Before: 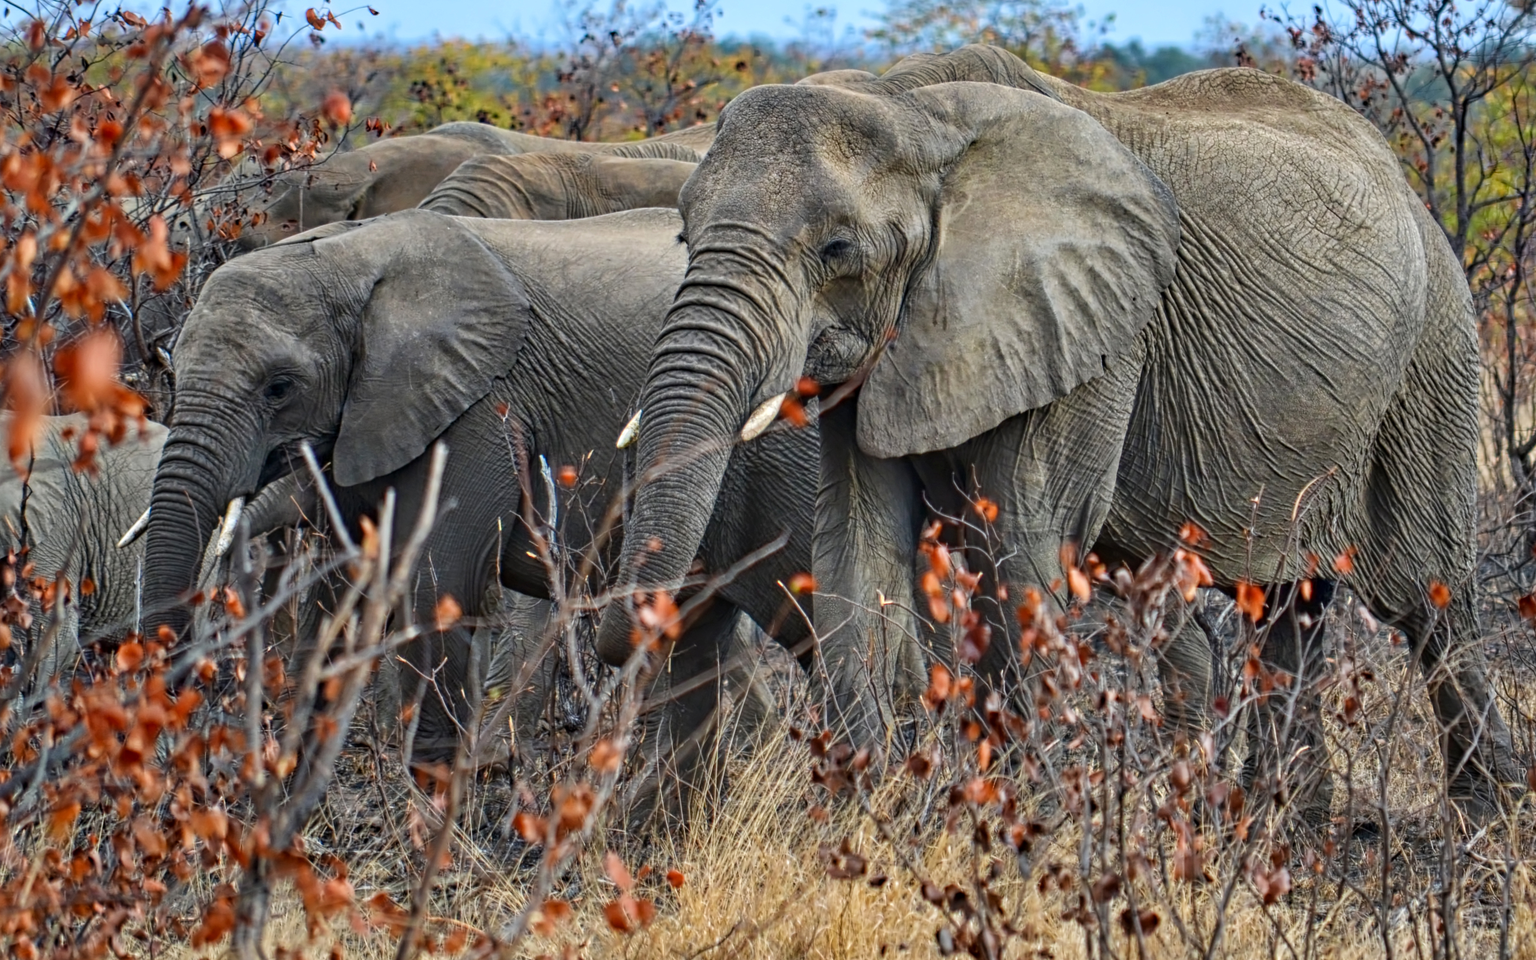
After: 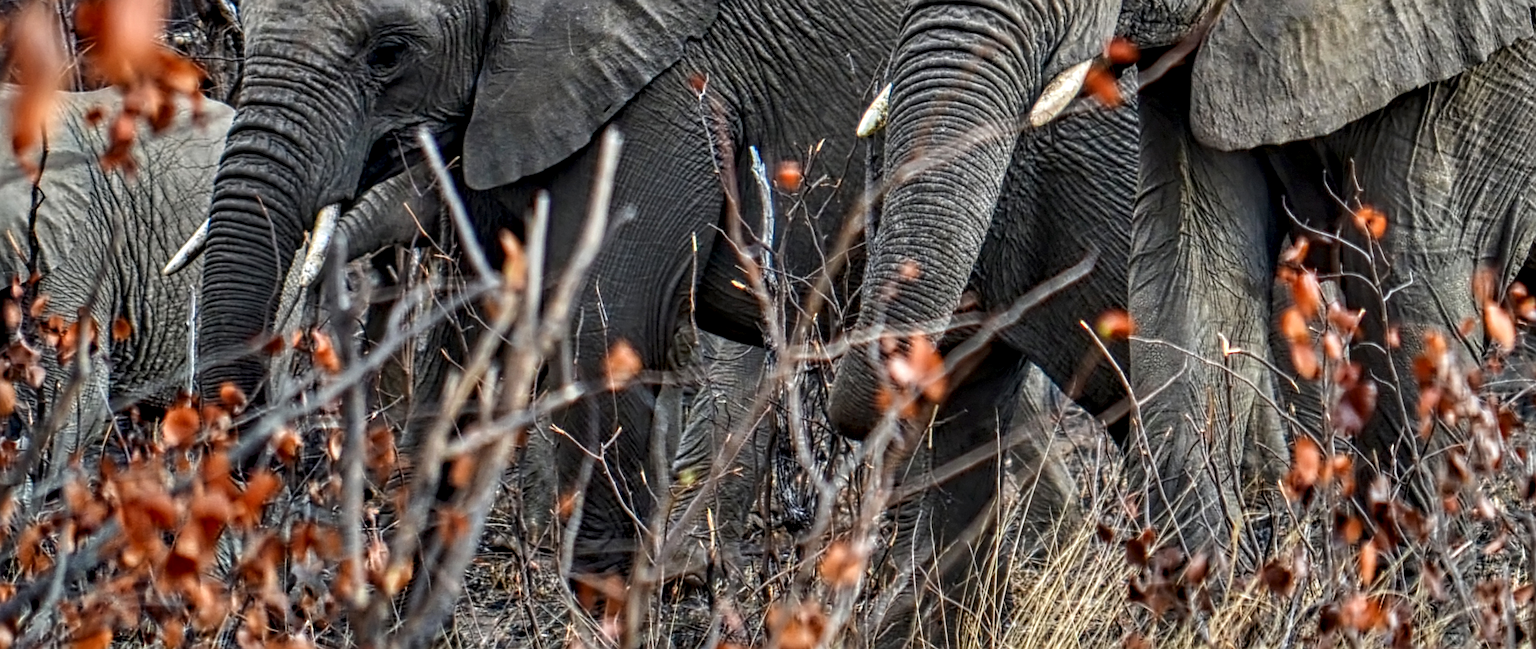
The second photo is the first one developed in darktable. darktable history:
sharpen: on, module defaults
crop: top 36.472%, right 28.001%, bottom 14.81%
local contrast: detail 144%
